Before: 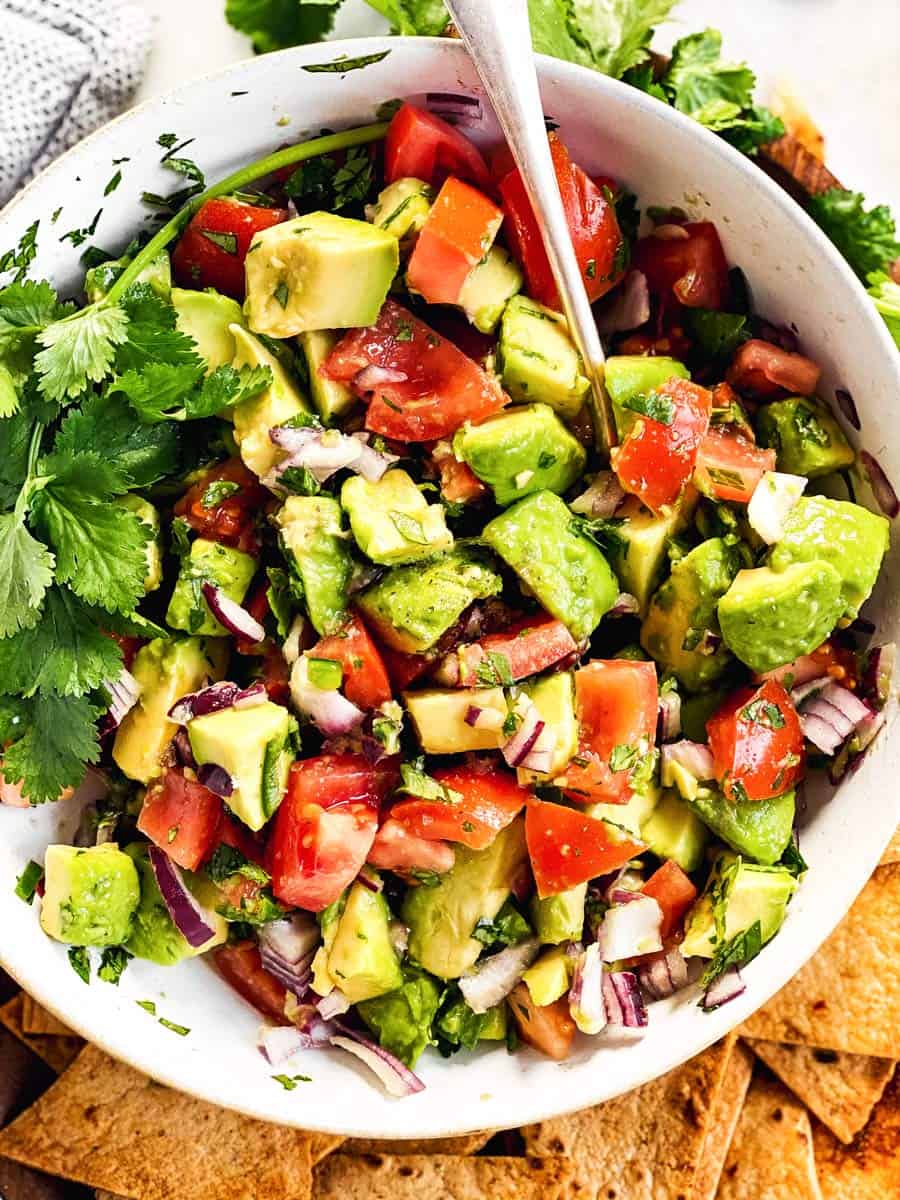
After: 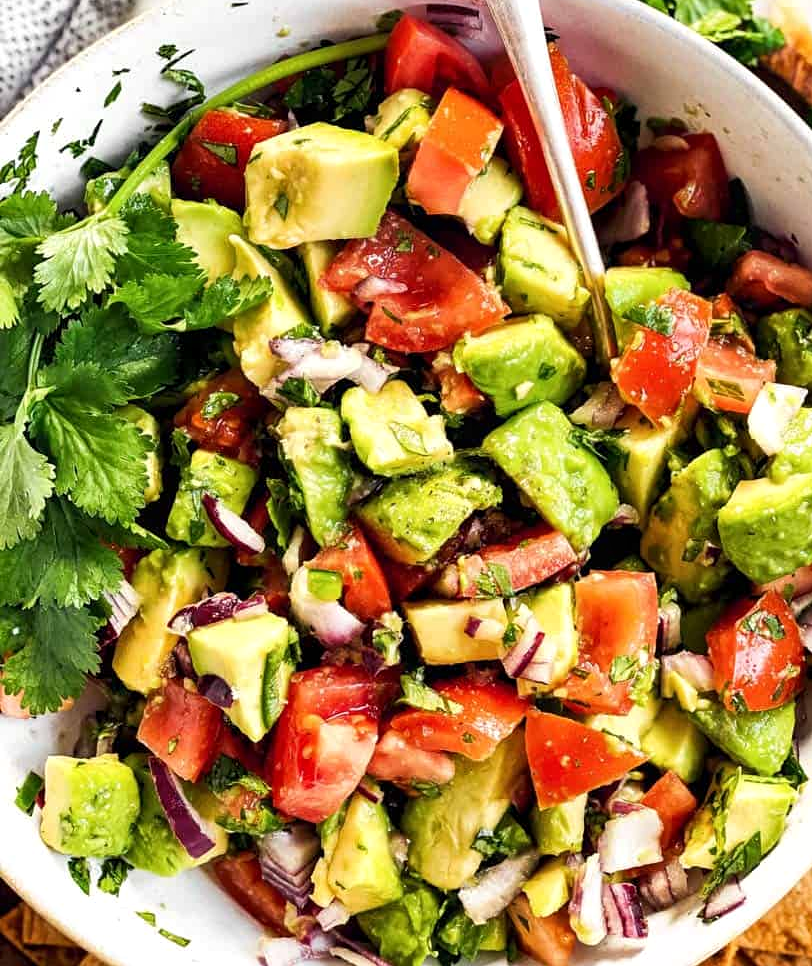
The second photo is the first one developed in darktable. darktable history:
crop: top 7.49%, right 9.717%, bottom 11.943%
local contrast: highlights 100%, shadows 100%, detail 120%, midtone range 0.2
